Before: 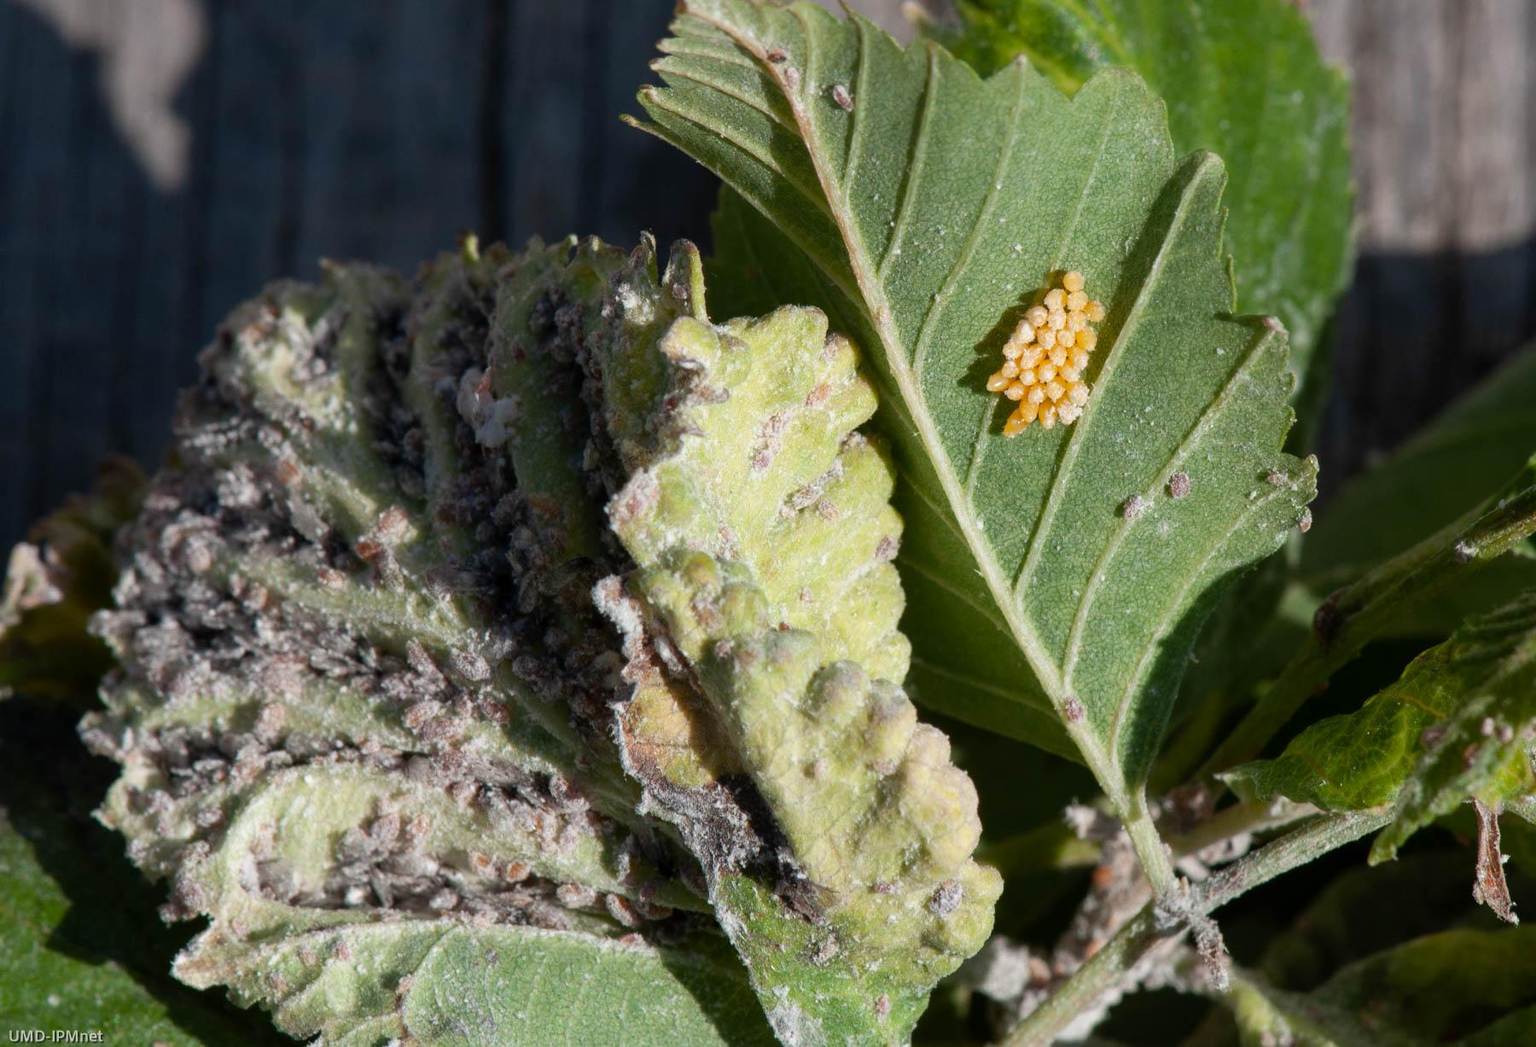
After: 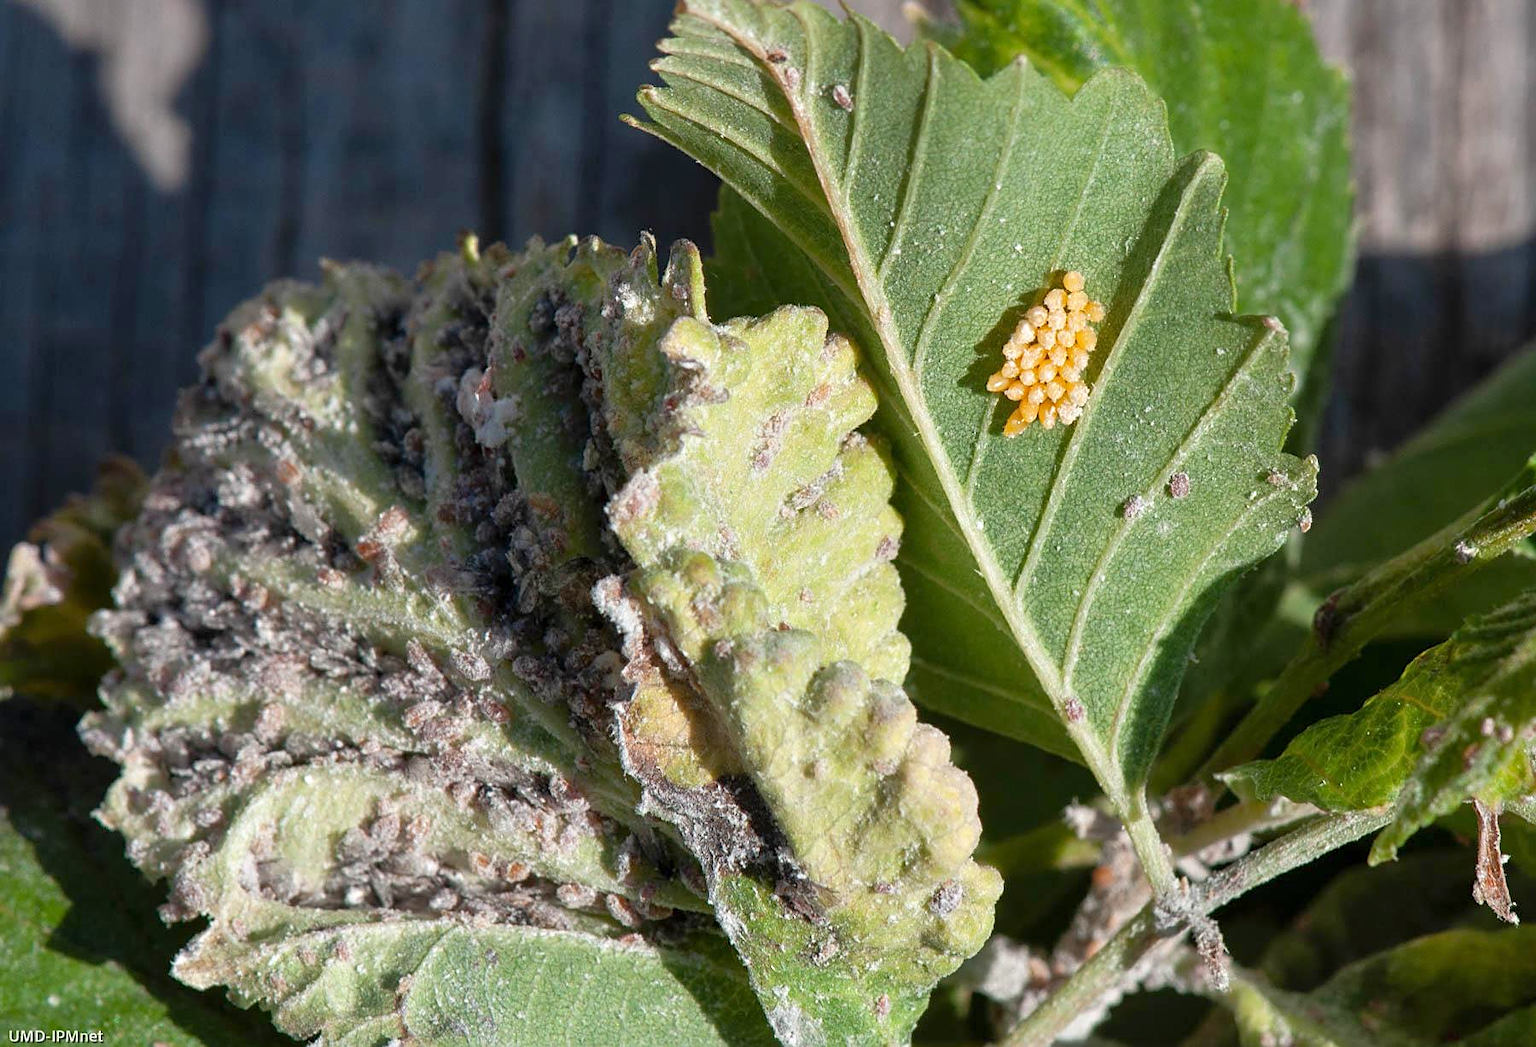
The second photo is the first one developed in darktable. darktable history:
tone equalizer: -8 EV 0.965 EV, -7 EV 1.04 EV, -6 EV 1.01 EV, -5 EV 0.985 EV, -4 EV 1.03 EV, -3 EV 0.754 EV, -2 EV 0.471 EV, -1 EV 0.258 EV
sharpen: on, module defaults
